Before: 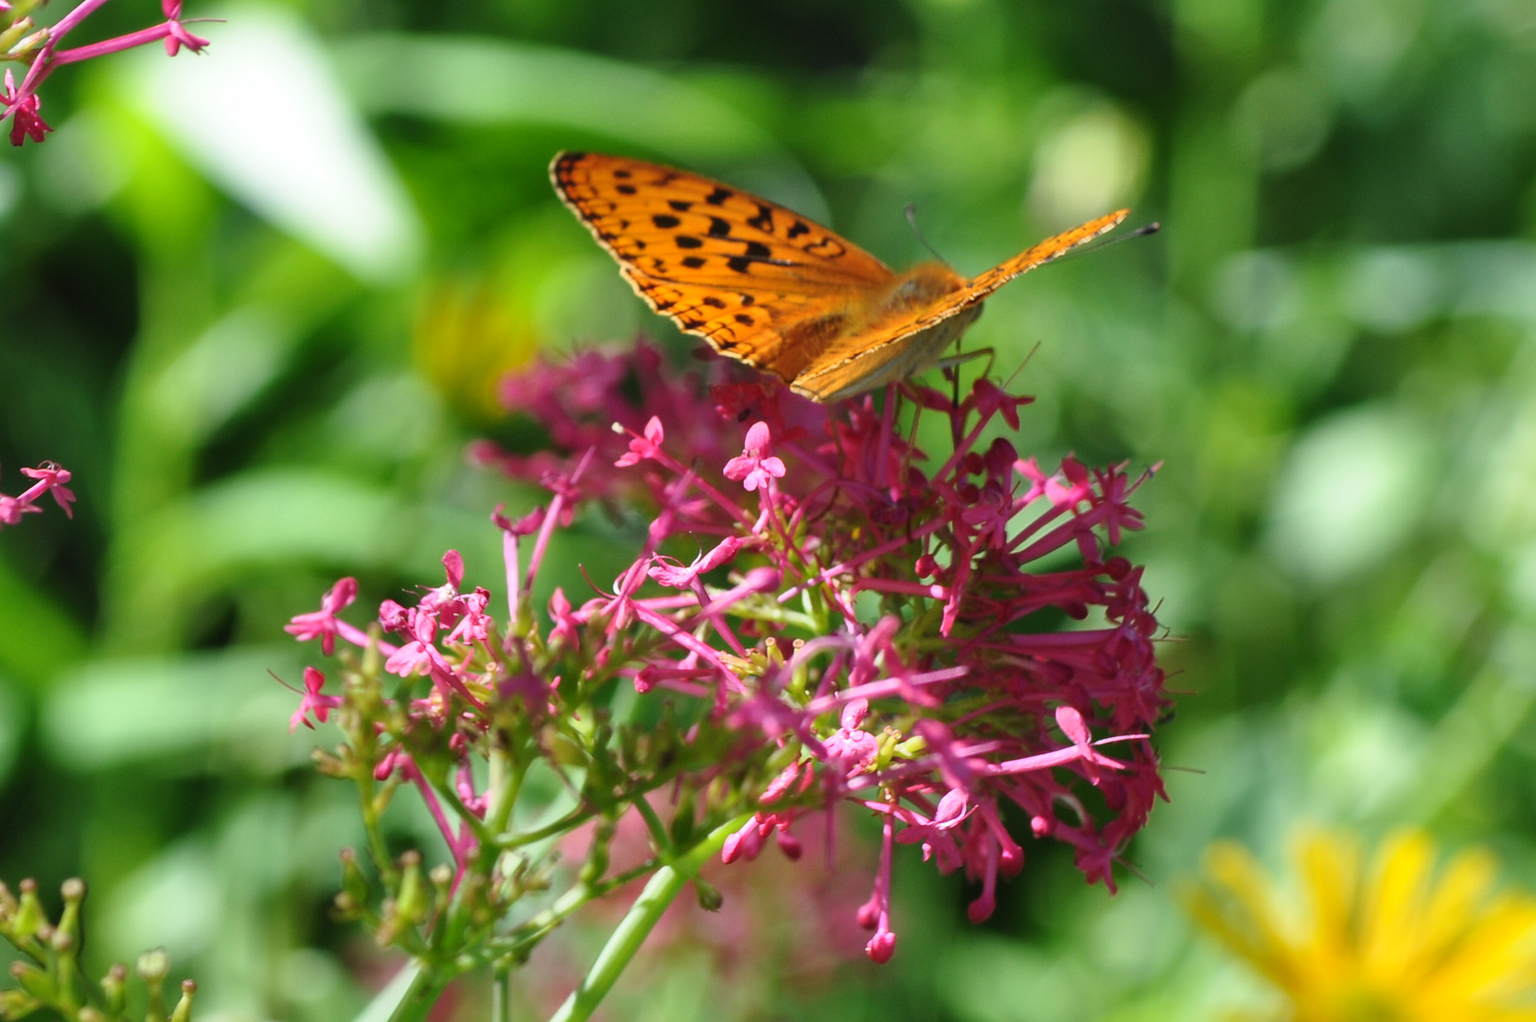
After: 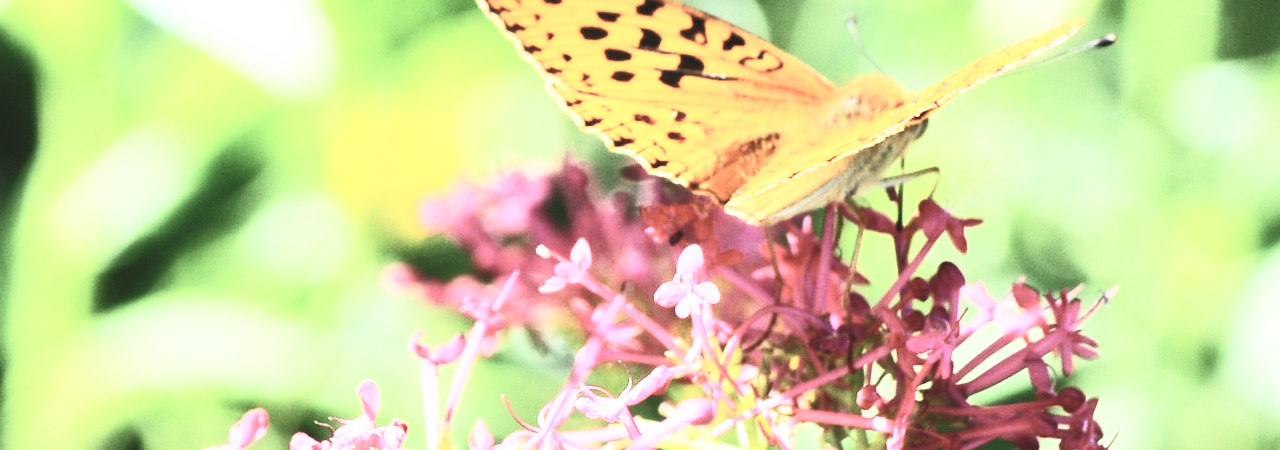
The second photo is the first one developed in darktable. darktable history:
base curve: curves: ch0 [(0, 0) (0.018, 0.026) (0.143, 0.37) (0.33, 0.731) (0.458, 0.853) (0.735, 0.965) (0.905, 0.986) (1, 1)], preserve colors none
crop: left 6.8%, top 18.667%, right 14.283%, bottom 39.609%
contrast brightness saturation: contrast 0.557, brightness 0.571, saturation -0.341
